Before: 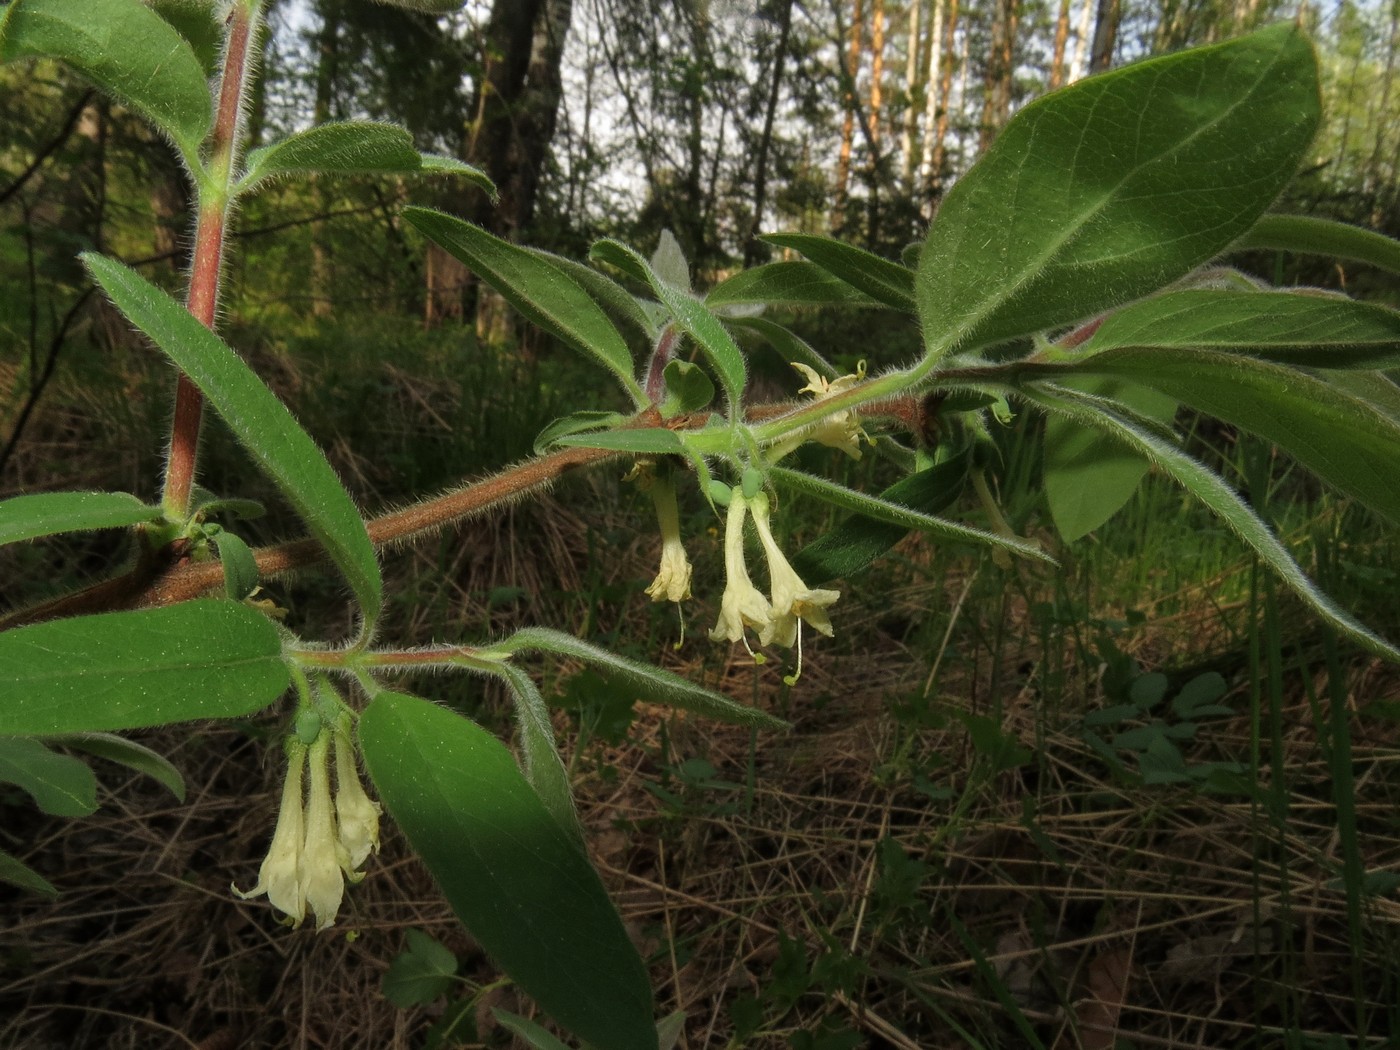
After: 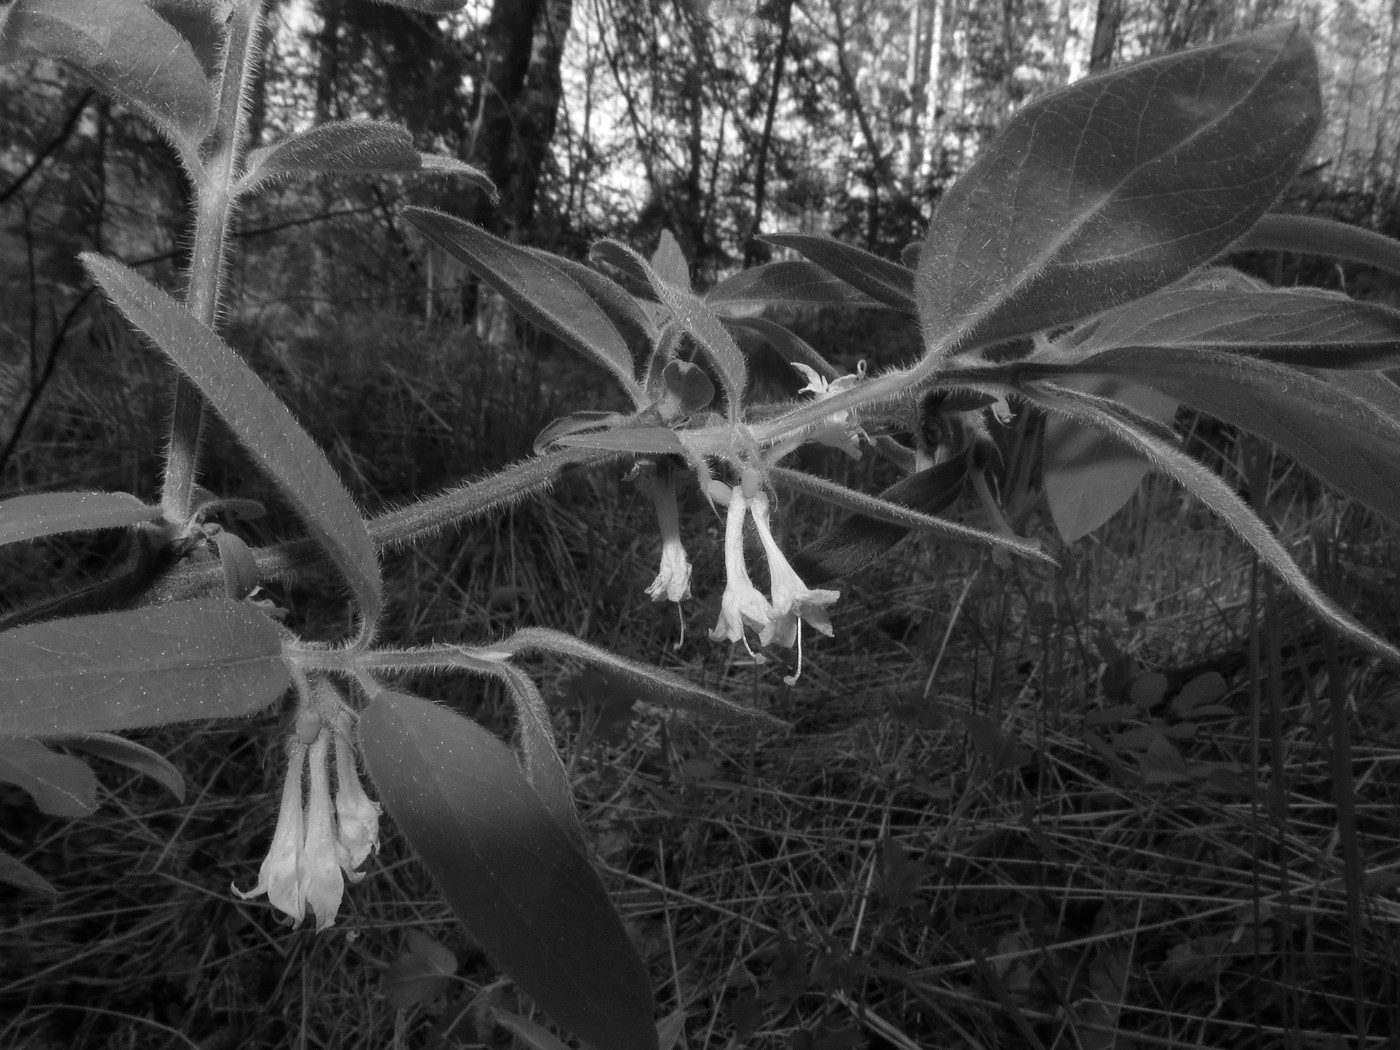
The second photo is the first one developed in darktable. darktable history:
contrast brightness saturation: saturation -1
color balance rgb: linear chroma grading › global chroma 8.12%, perceptual saturation grading › global saturation 9.07%, perceptual saturation grading › highlights -13.84%, perceptual saturation grading › mid-tones 14.88%, perceptual saturation grading › shadows 22.8%, perceptual brilliance grading › highlights 2.61%, global vibrance 12.07%
